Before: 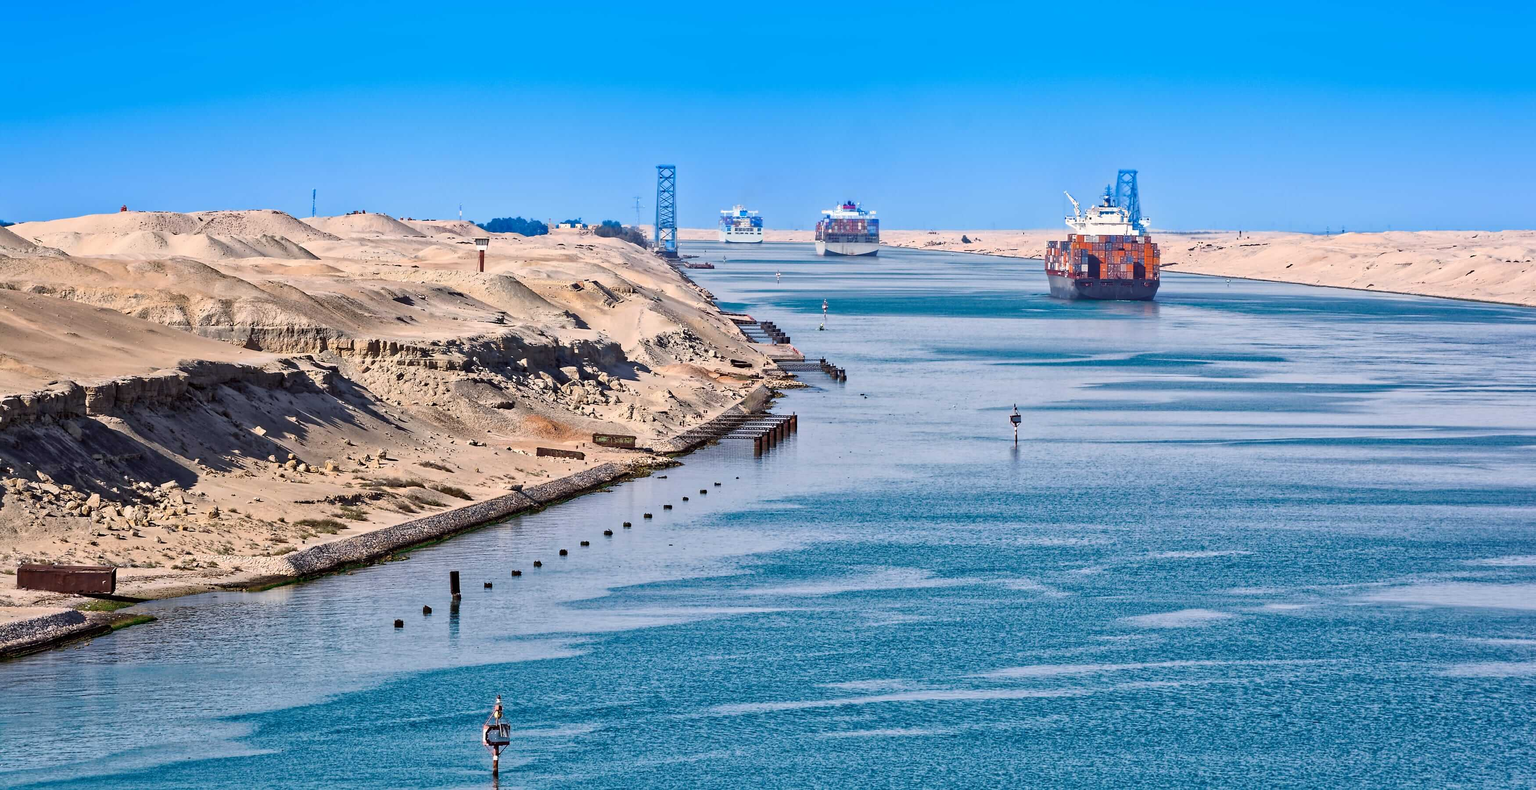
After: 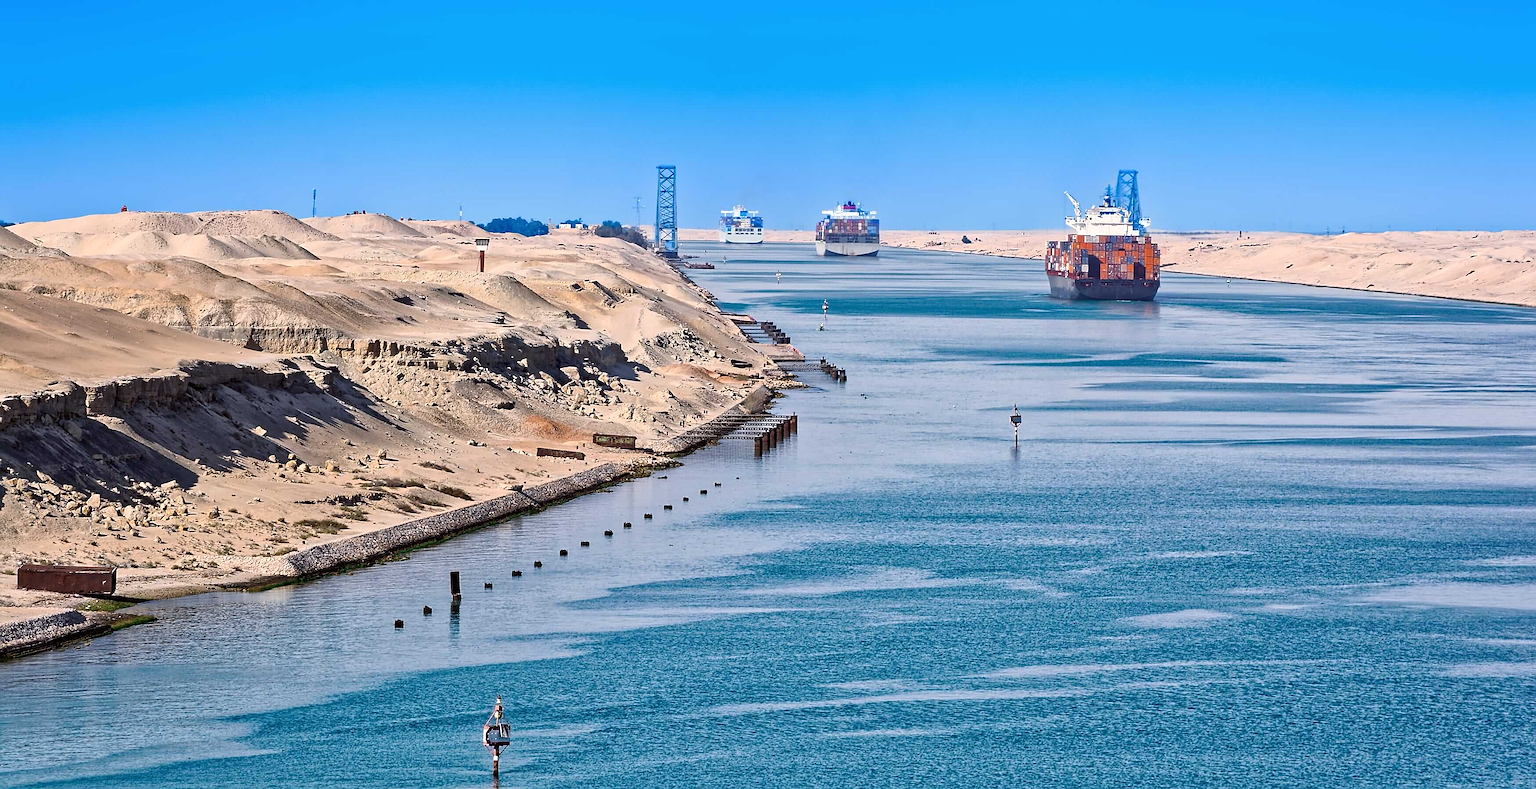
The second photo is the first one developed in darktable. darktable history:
shadows and highlights: shadows 12.28, white point adjustment 1.13, highlights -0.79, highlights color adjustment 73.43%, soften with gaussian
sharpen: on, module defaults
contrast equalizer: y [[0.5 ×6], [0.5 ×6], [0.975, 0.964, 0.925, 0.865, 0.793, 0.721], [0 ×6], [0 ×6]]
